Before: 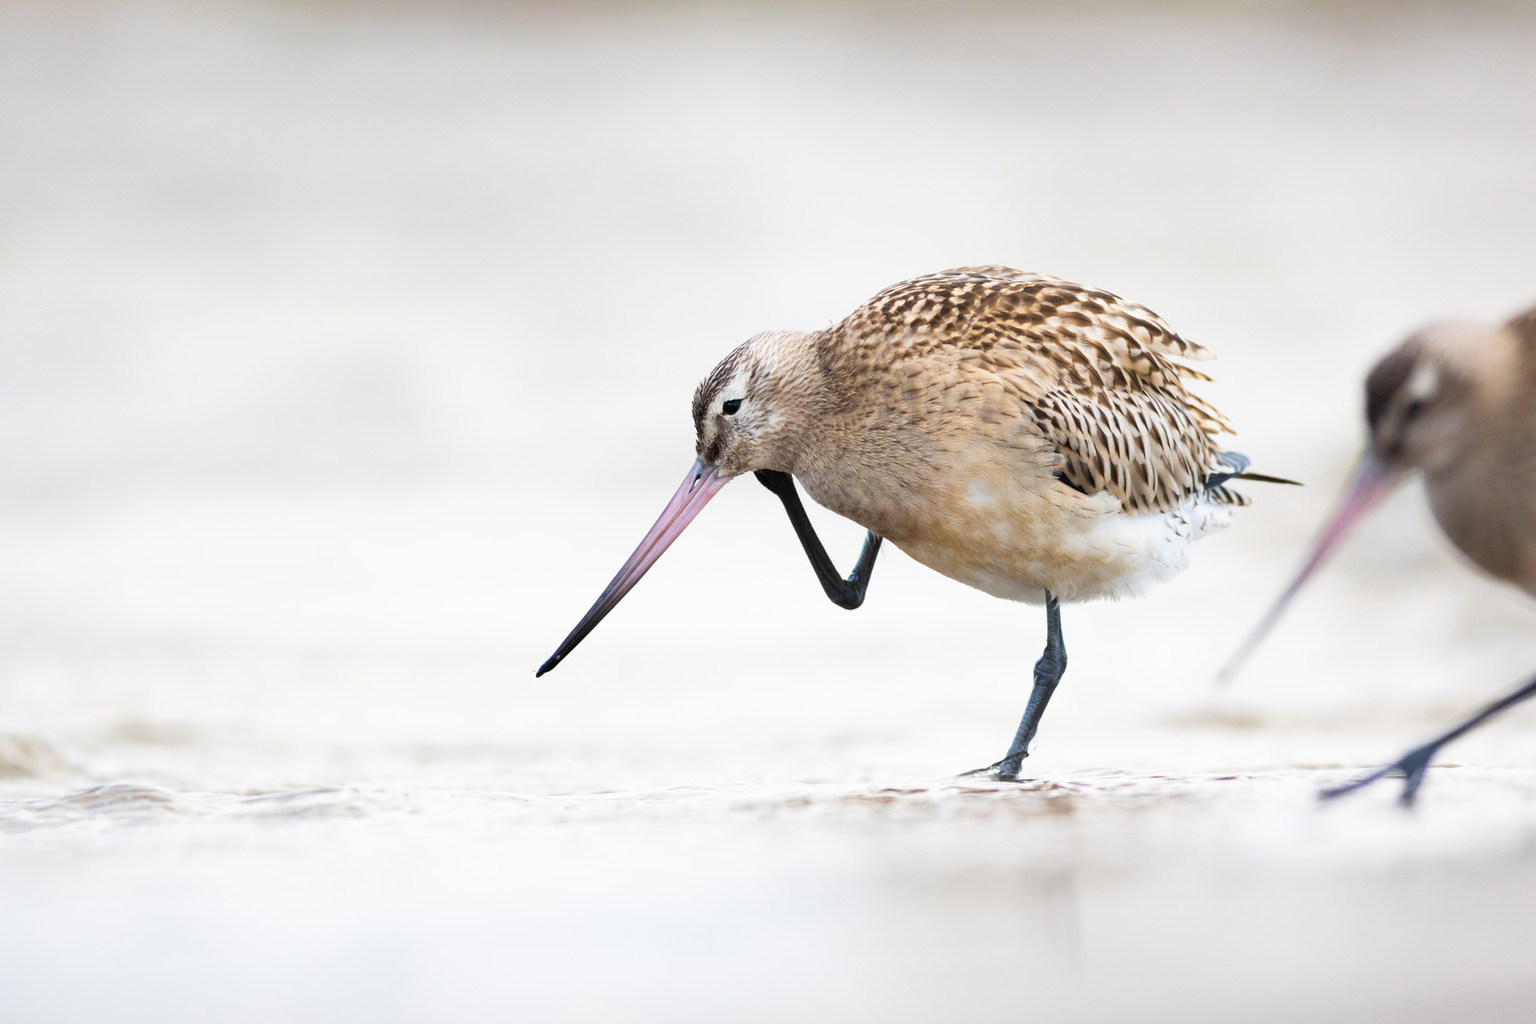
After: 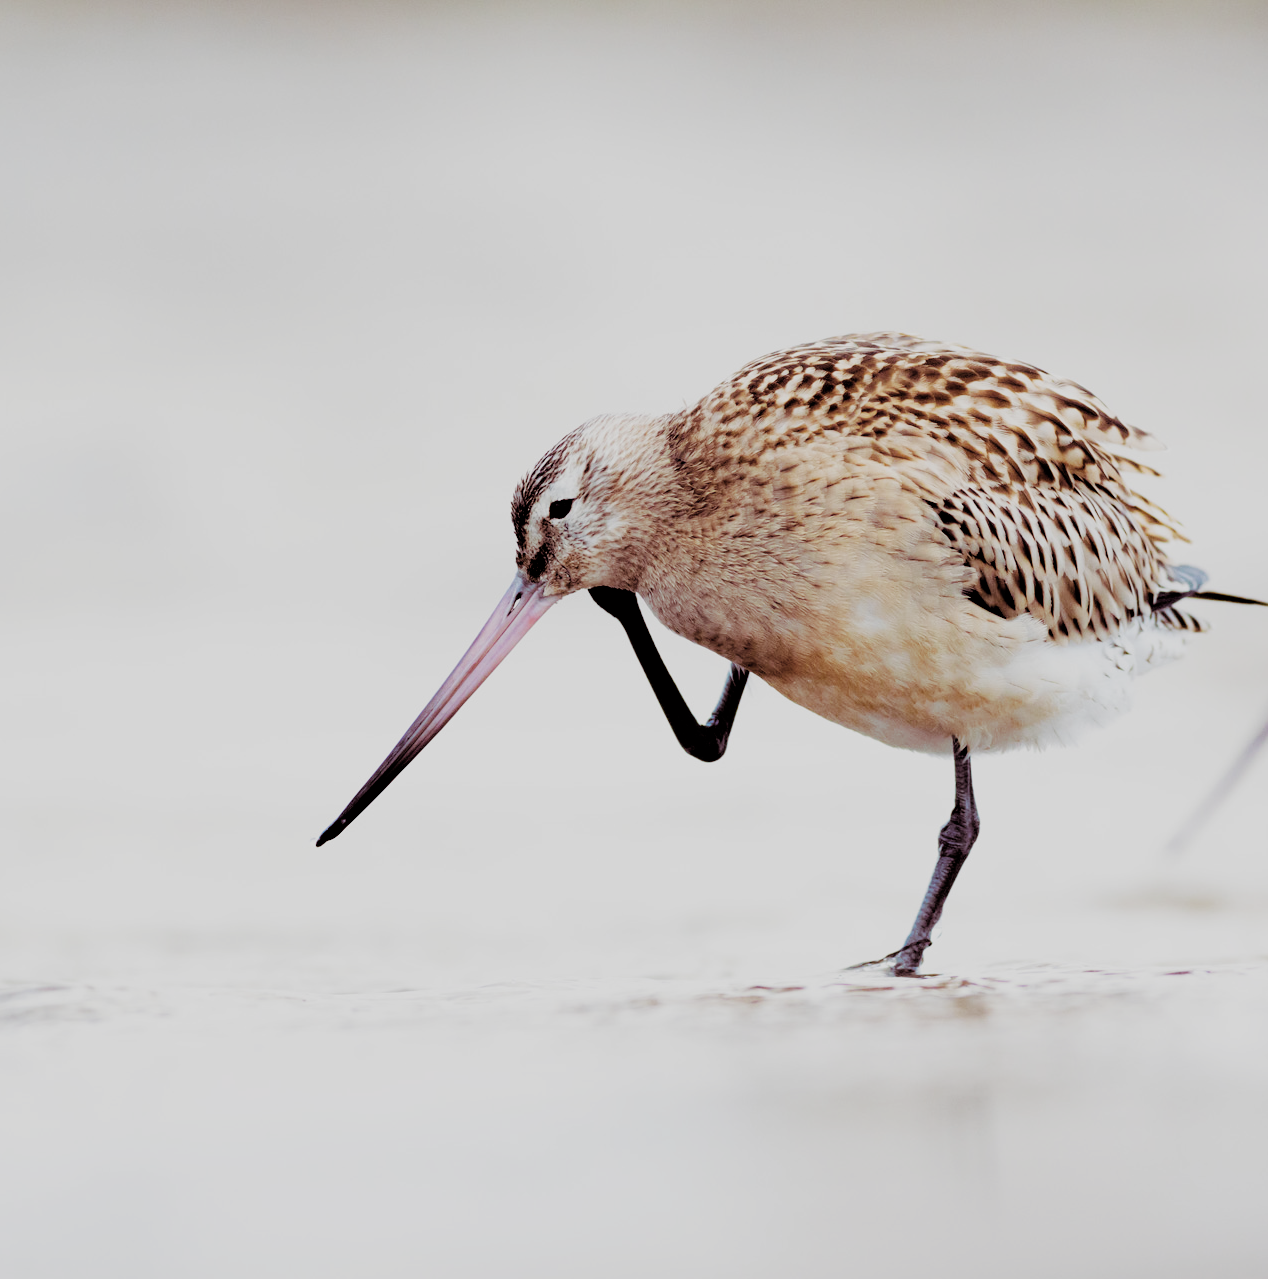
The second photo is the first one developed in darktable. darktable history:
crop and rotate: left 18.442%, right 15.508%
filmic rgb: black relative exposure -2.85 EV, white relative exposure 4.56 EV, hardness 1.77, contrast 1.25, preserve chrominance no, color science v5 (2021)
split-toning: highlights › hue 298.8°, highlights › saturation 0.73, compress 41.76%
